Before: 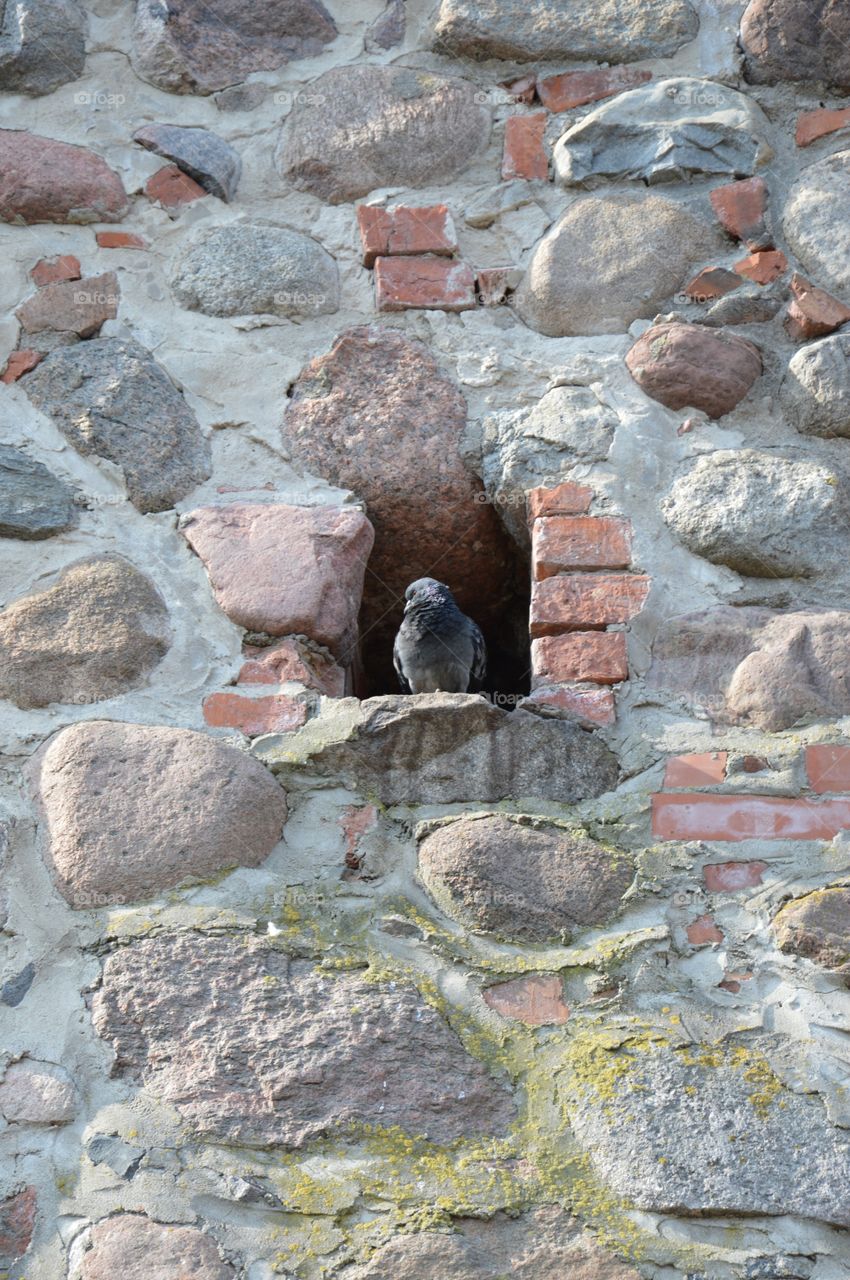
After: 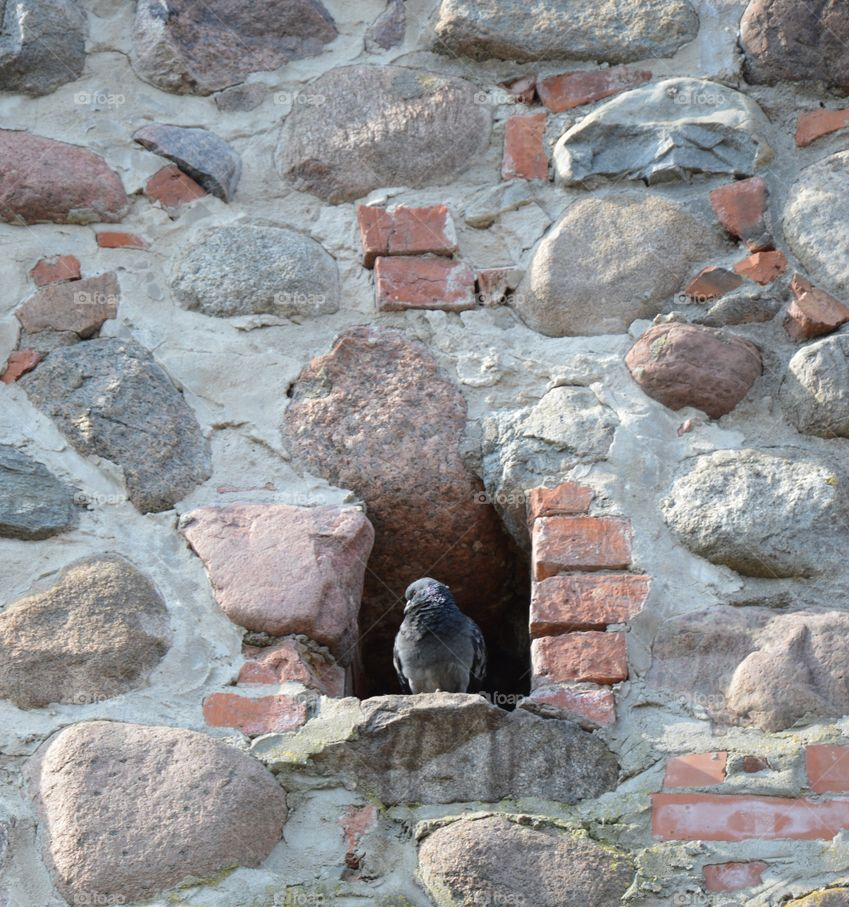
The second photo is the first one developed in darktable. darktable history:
crop: right 0.001%, bottom 29.067%
